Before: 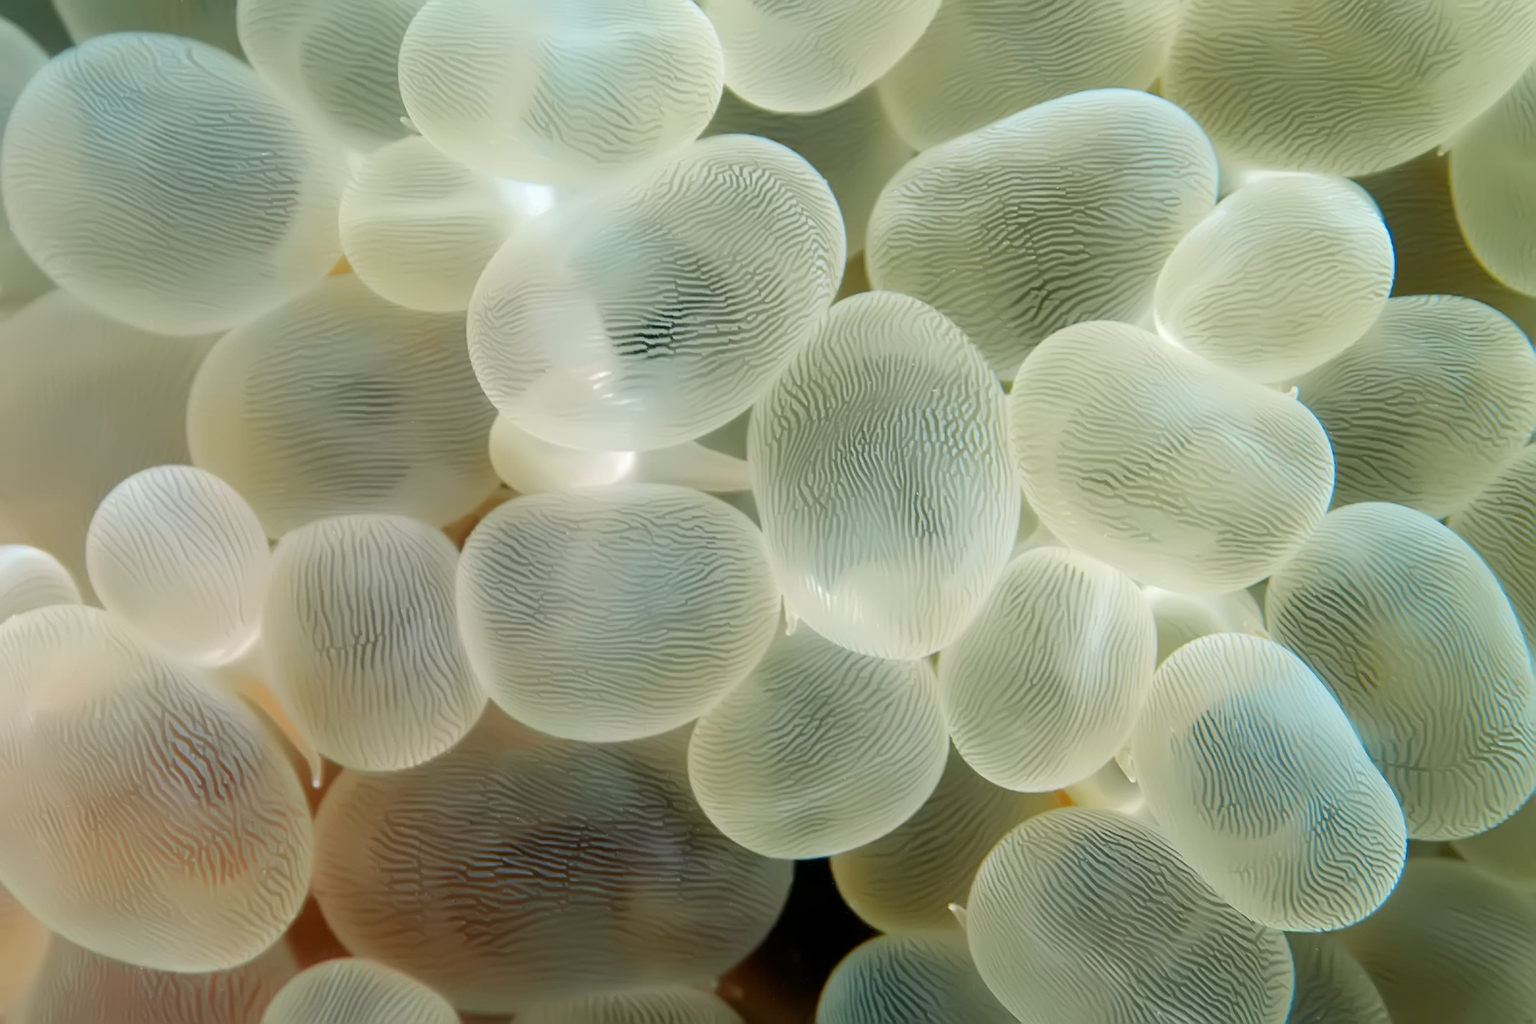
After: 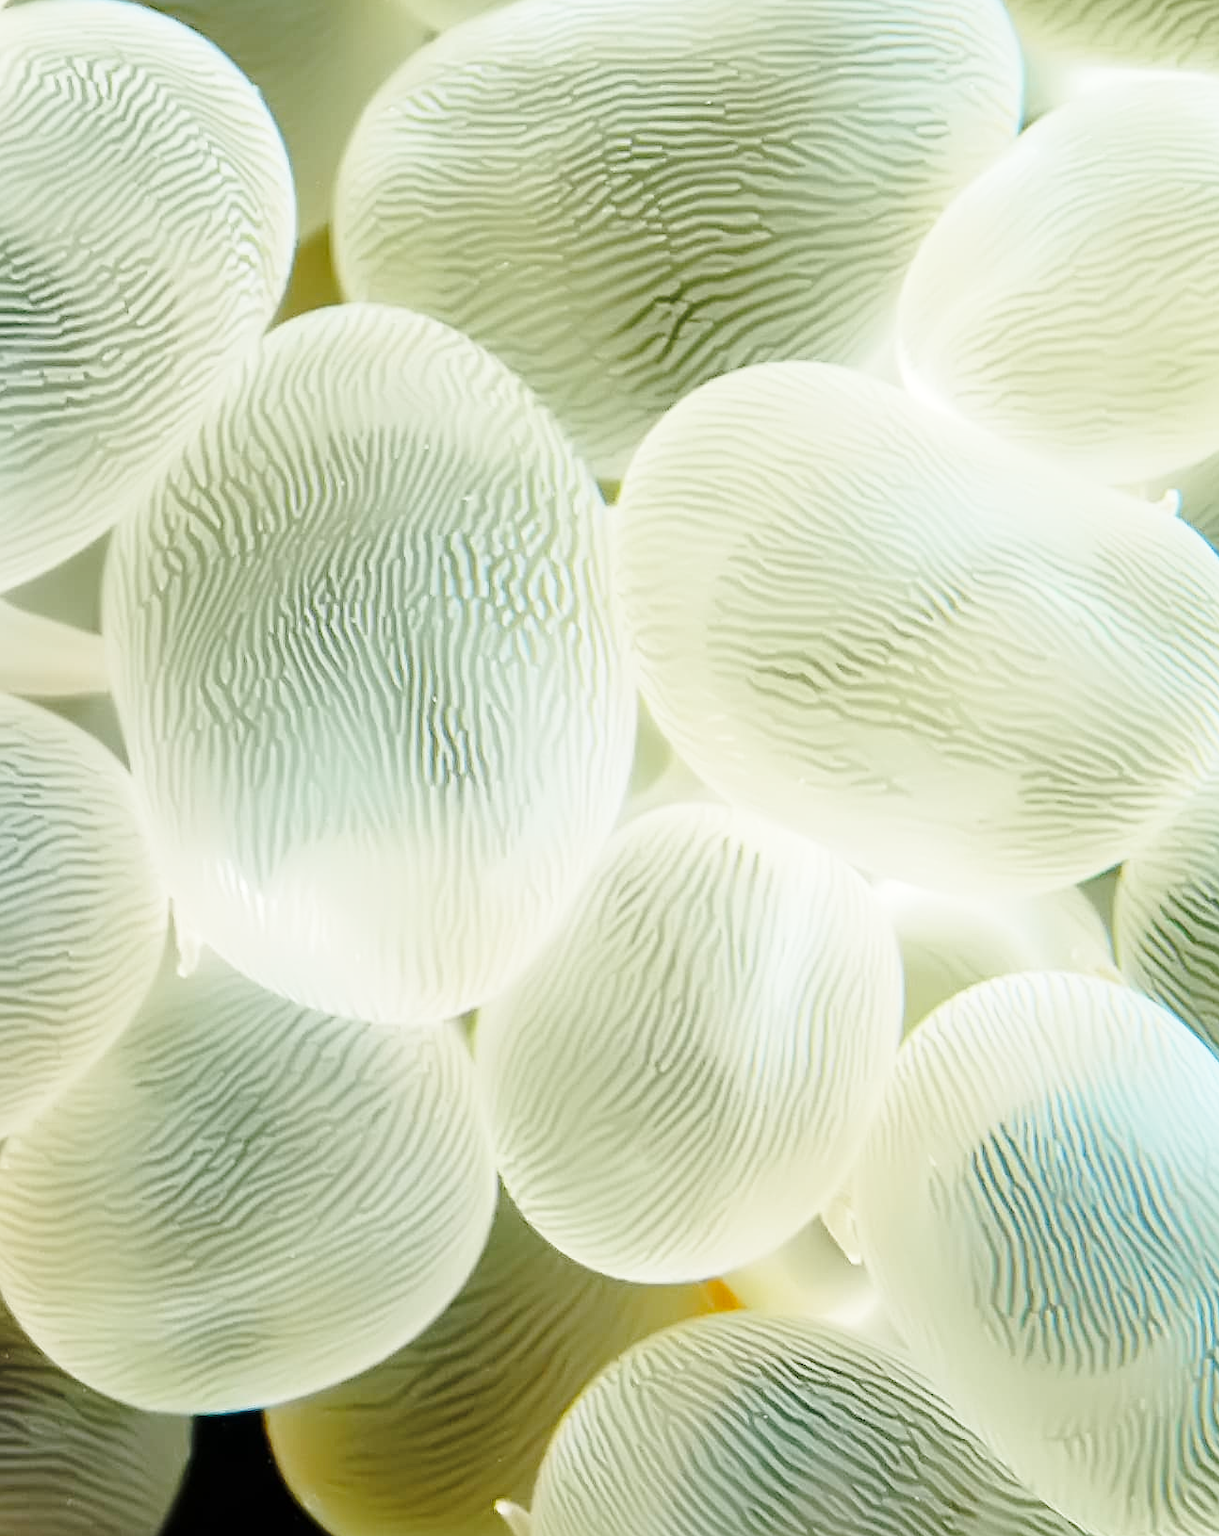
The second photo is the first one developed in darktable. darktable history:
crop: left 45.271%, top 13.264%, right 14.086%, bottom 9.932%
sharpen: amount 0.211
base curve: curves: ch0 [(0, 0) (0.036, 0.037) (0.121, 0.228) (0.46, 0.76) (0.859, 0.983) (1, 1)], preserve colors none
